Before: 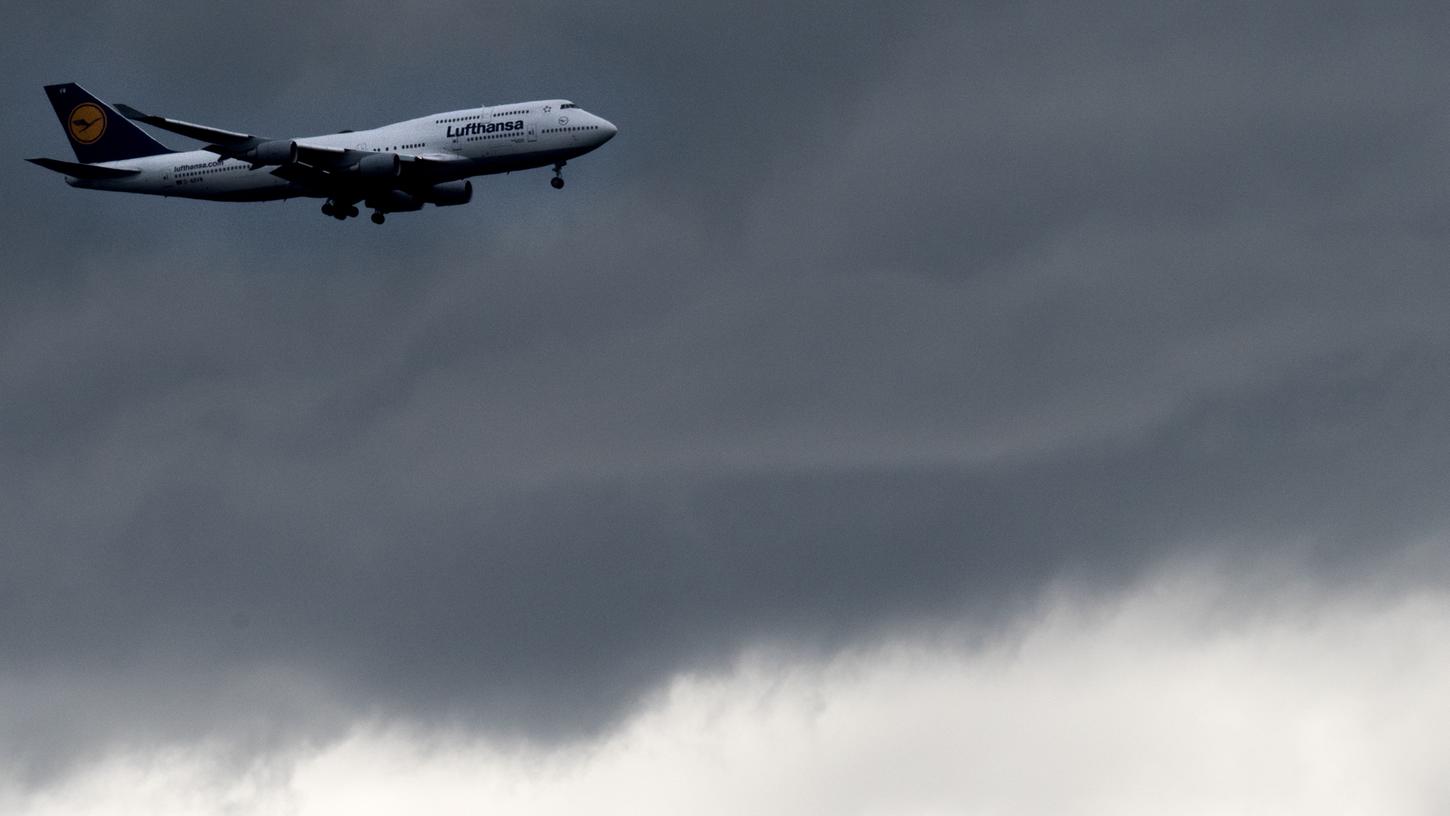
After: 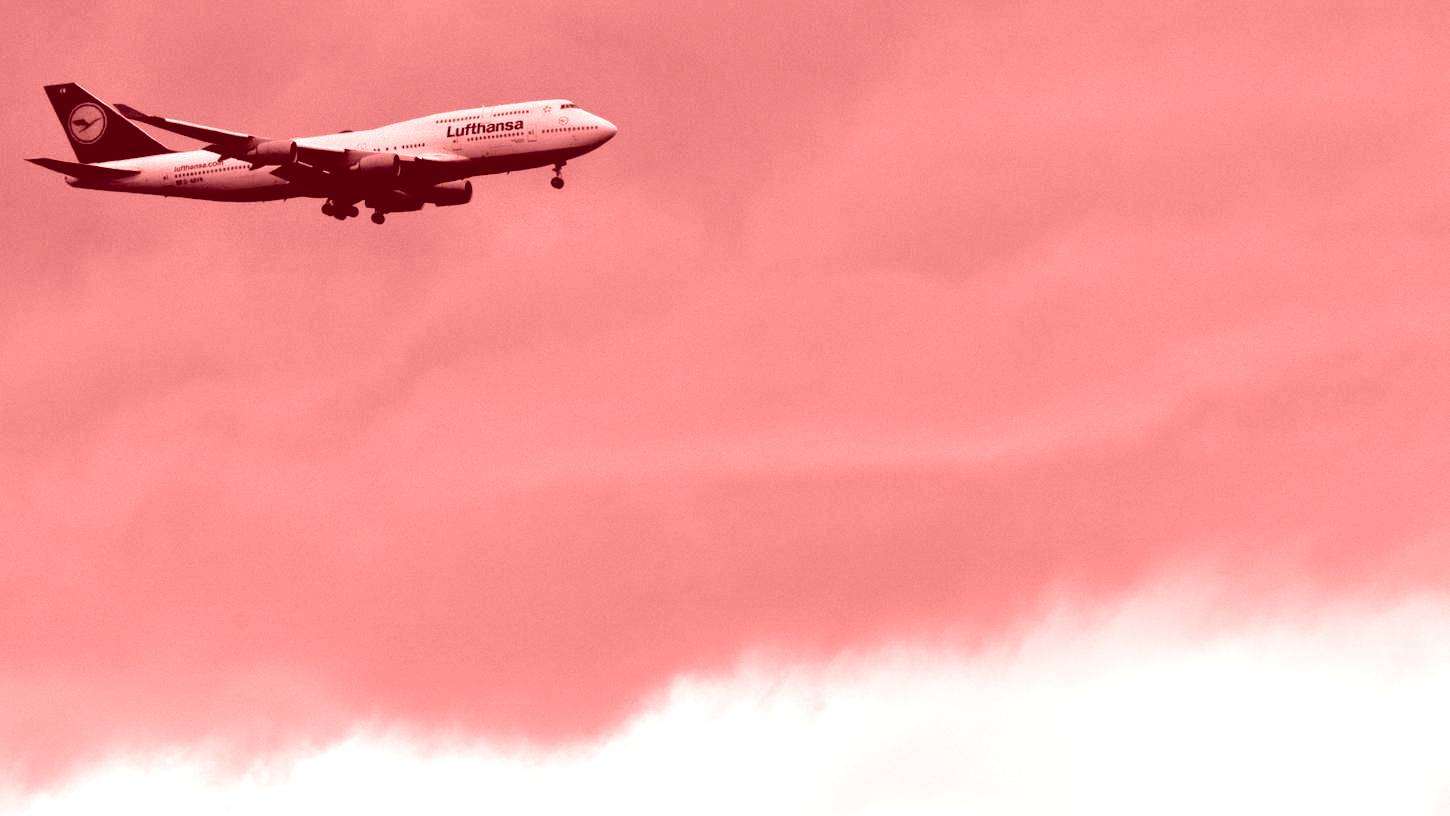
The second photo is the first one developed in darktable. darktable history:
tone equalizer: -7 EV 0.15 EV, -6 EV 0.6 EV, -5 EV 1.15 EV, -4 EV 1.33 EV, -3 EV 1.15 EV, -2 EV 0.6 EV, -1 EV 0.15 EV, mask exposure compensation -0.5 EV
colorize: saturation 60%, source mix 100%
white balance: red 1.467, blue 0.684
